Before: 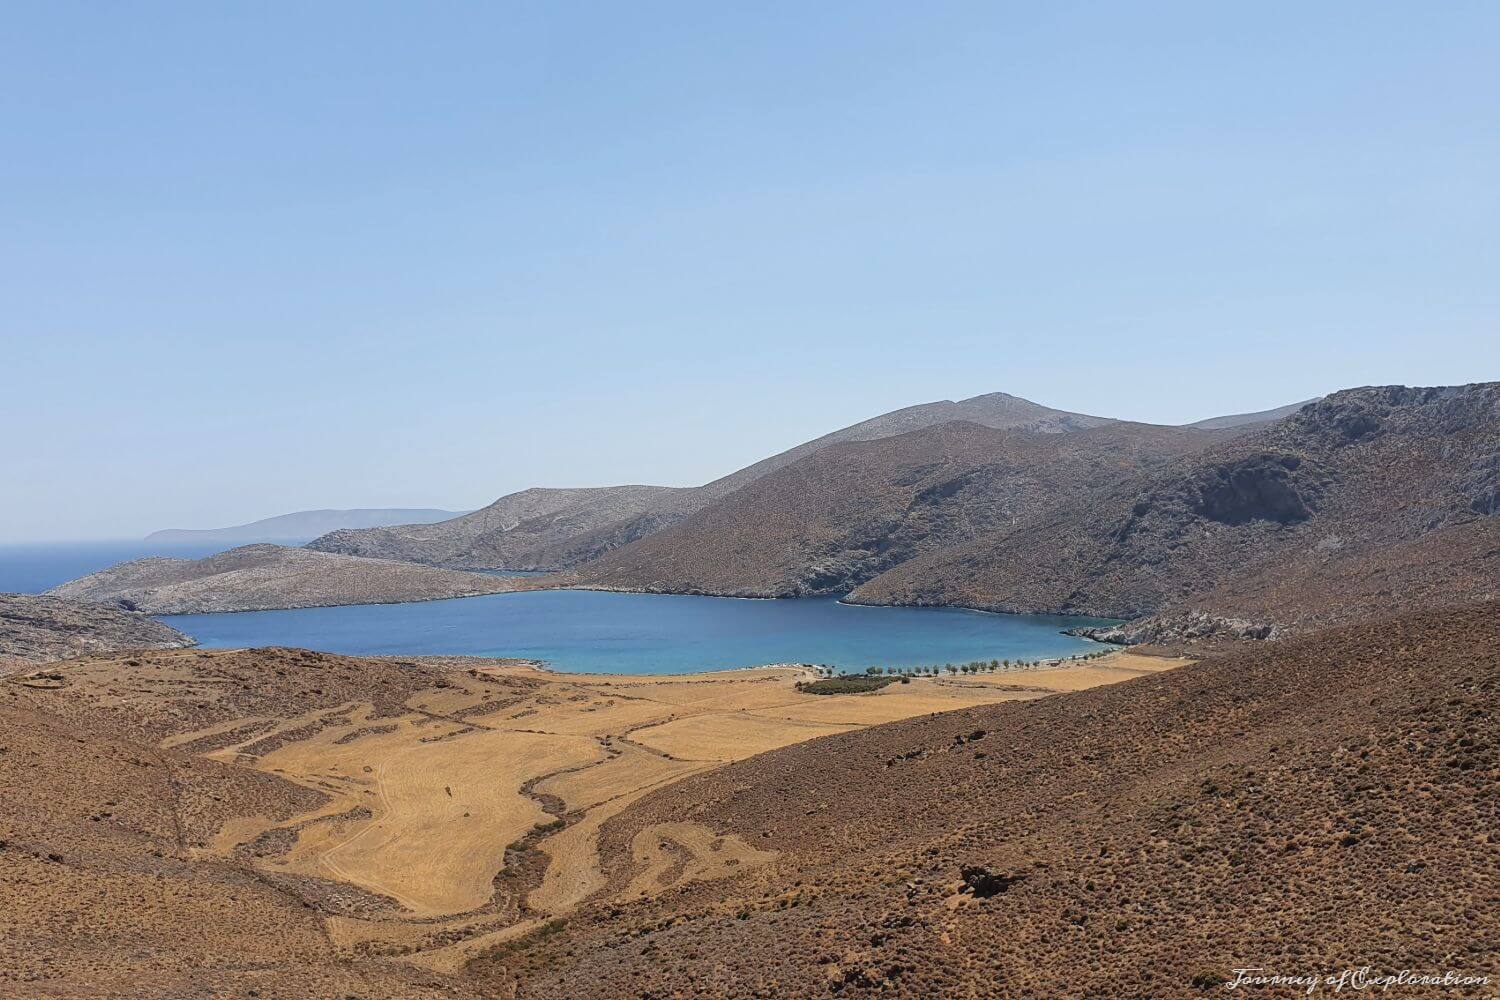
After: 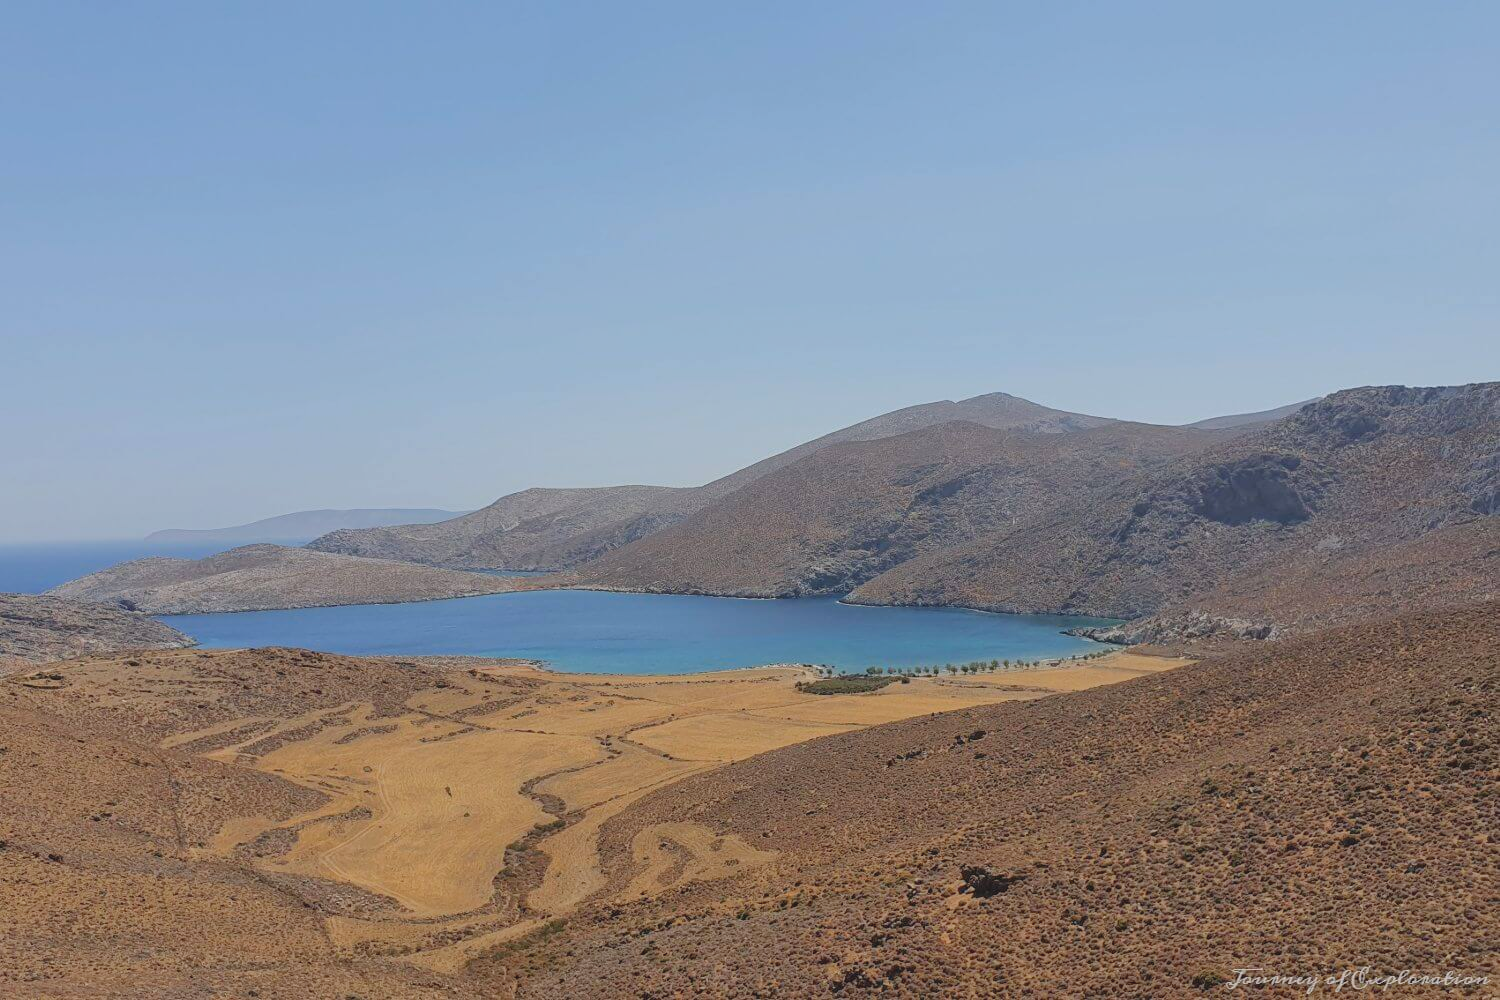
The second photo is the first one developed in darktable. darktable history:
contrast brightness saturation: contrast -0.1, brightness 0.05, saturation 0.08
tone equalizer: -8 EV 0.25 EV, -7 EV 0.417 EV, -6 EV 0.417 EV, -5 EV 0.25 EV, -3 EV -0.25 EV, -2 EV -0.417 EV, -1 EV -0.417 EV, +0 EV -0.25 EV, edges refinement/feathering 500, mask exposure compensation -1.57 EV, preserve details guided filter
